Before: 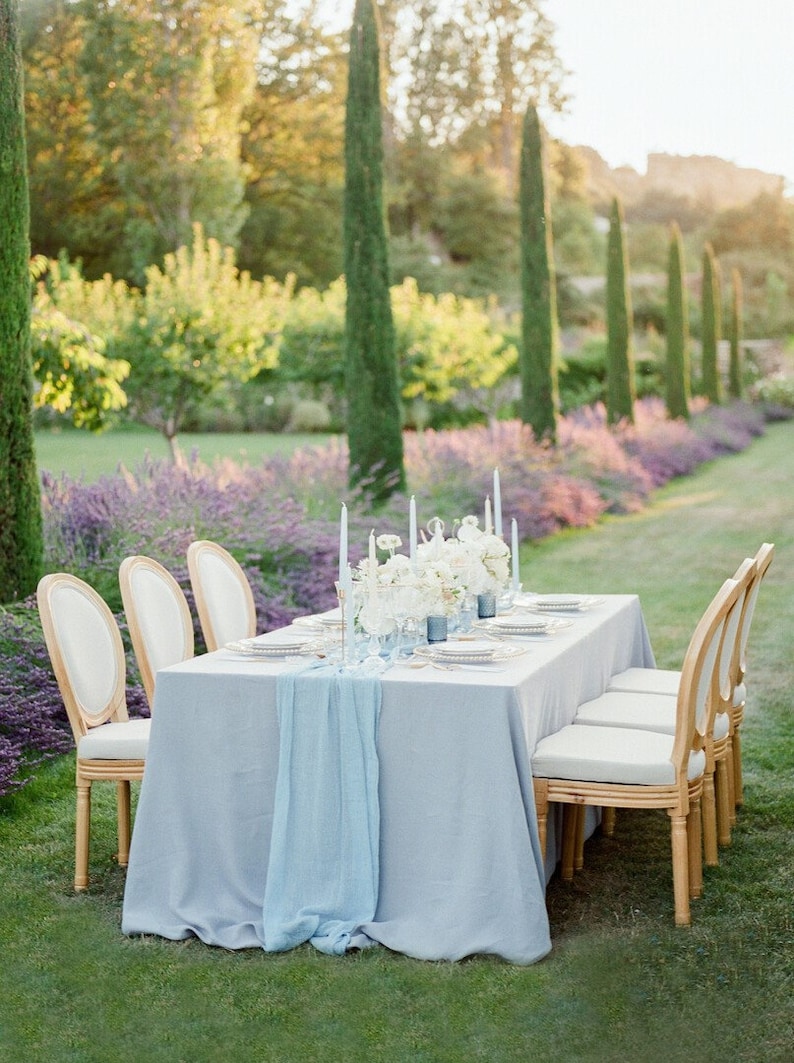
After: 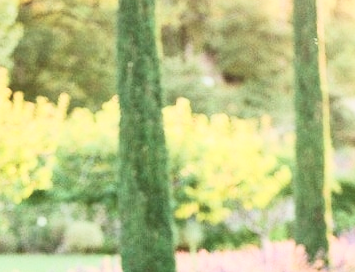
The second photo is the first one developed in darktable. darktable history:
velvia: on, module defaults
tone equalizer: -7 EV 0.217 EV, -6 EV 0.139 EV, -5 EV 0.102 EV, -4 EV 0.023 EV, -2 EV -0.032 EV, -1 EV -0.061 EV, +0 EV -0.055 EV
contrast brightness saturation: contrast 0.383, brightness 0.513
crop: left 28.614%, top 16.864%, right 26.661%, bottom 57.512%
